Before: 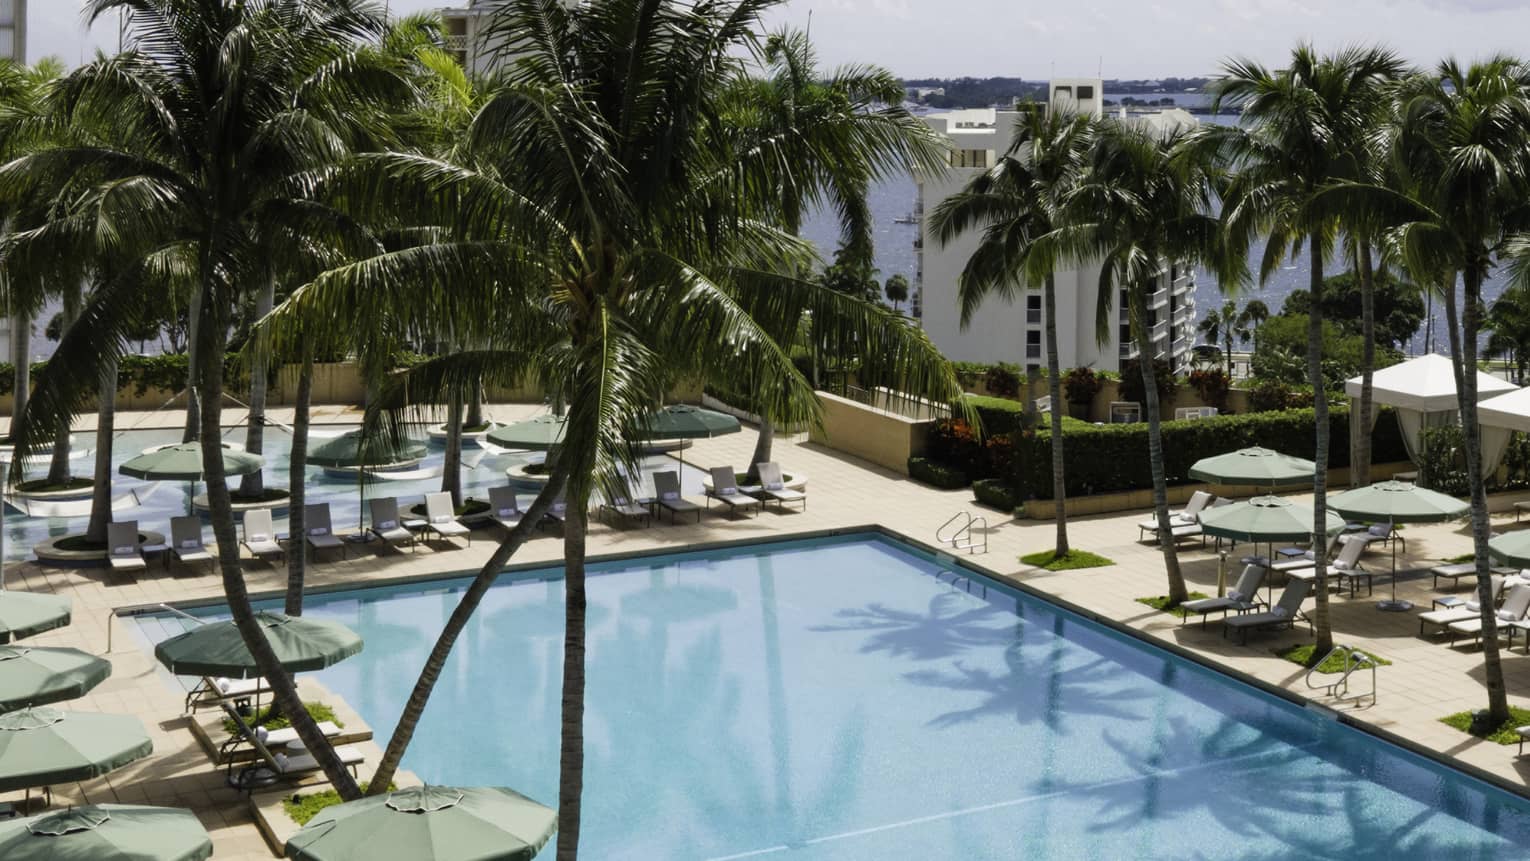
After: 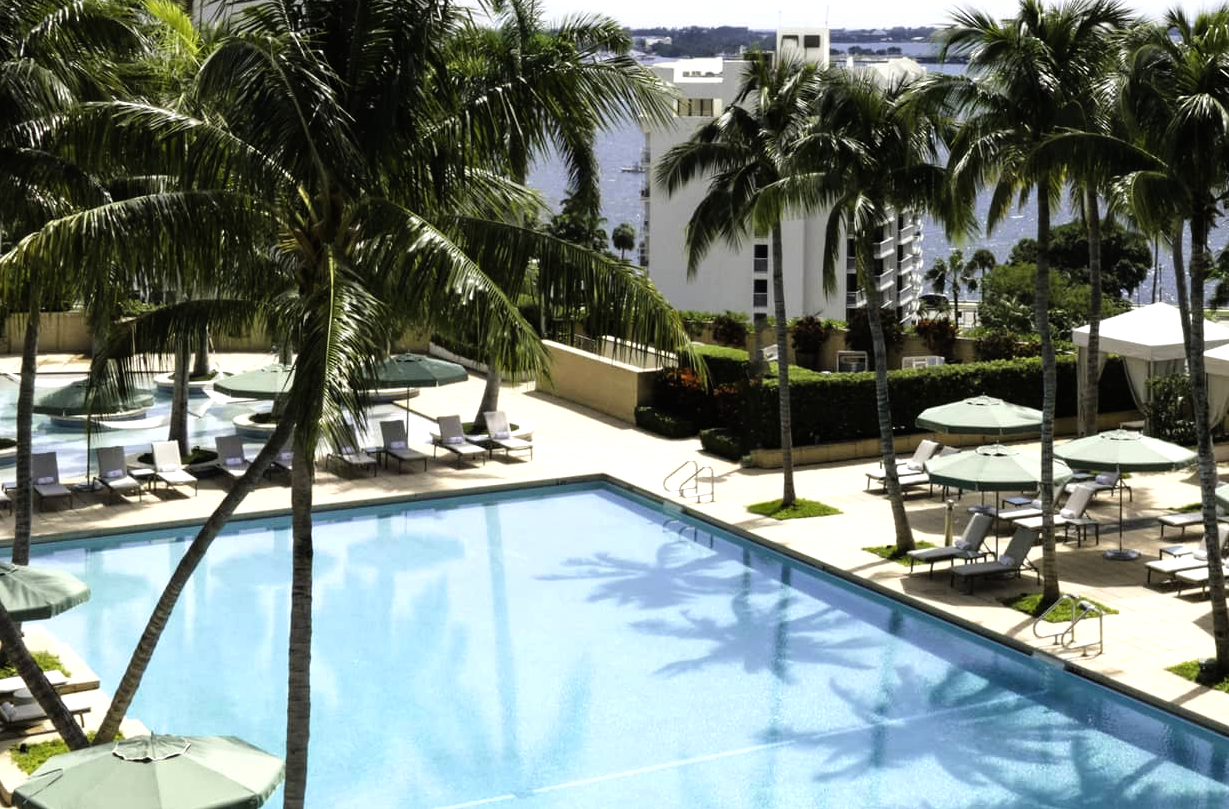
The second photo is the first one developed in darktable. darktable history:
crop and rotate: left 17.856%, top 5.955%, right 1.757%
tone equalizer: -8 EV -0.718 EV, -7 EV -0.731 EV, -6 EV -0.617 EV, -5 EV -0.387 EV, -3 EV 0.399 EV, -2 EV 0.6 EV, -1 EV 0.7 EV, +0 EV 0.729 EV
